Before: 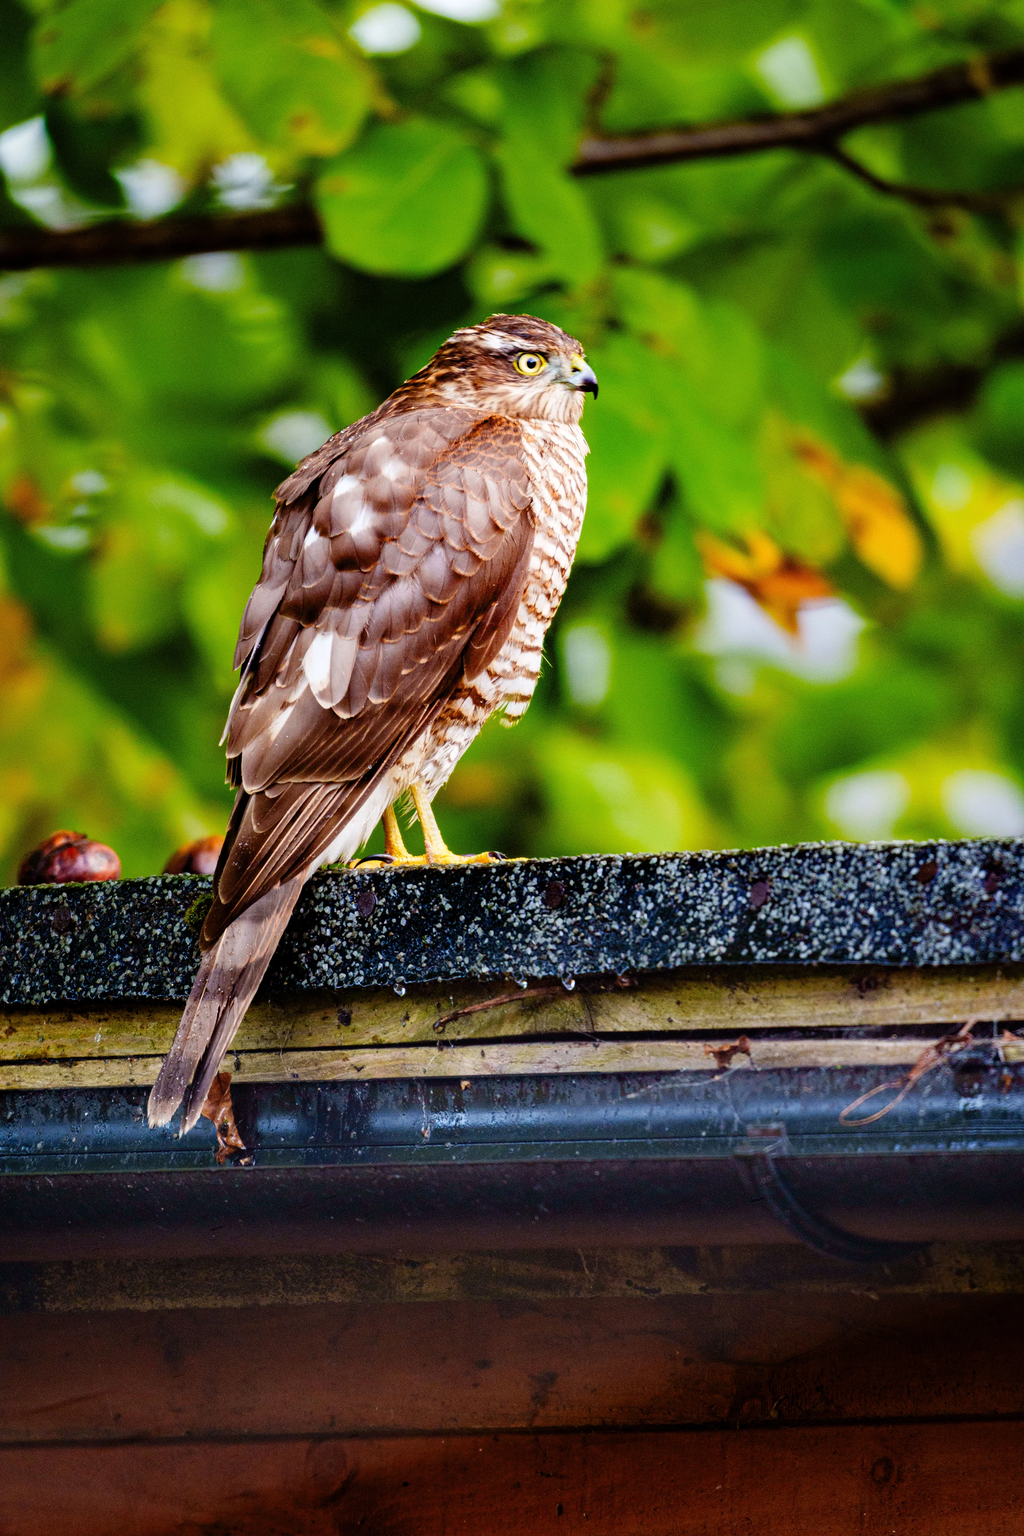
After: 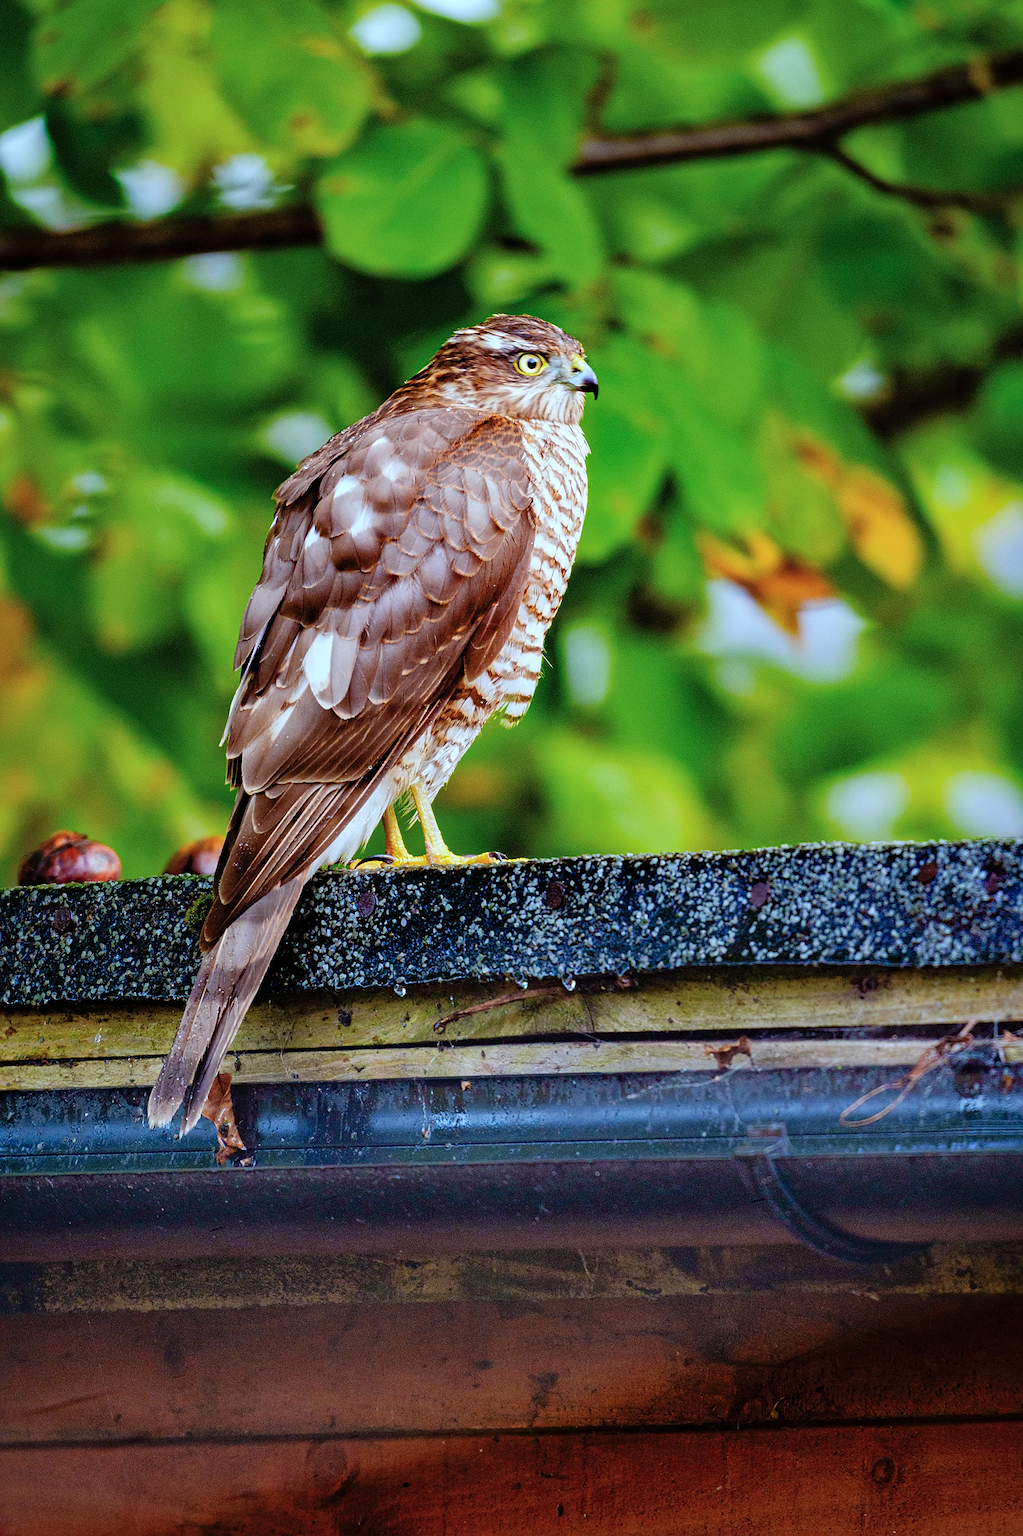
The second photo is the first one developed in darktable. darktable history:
color calibration: illuminant F (fluorescent), F source F9 (Cool White Deluxe 4150 K) – high CRI, x 0.374, y 0.373, temperature 4156.4 K, gamut compression 1.72
sharpen: on, module defaults
shadows and highlights: on, module defaults
